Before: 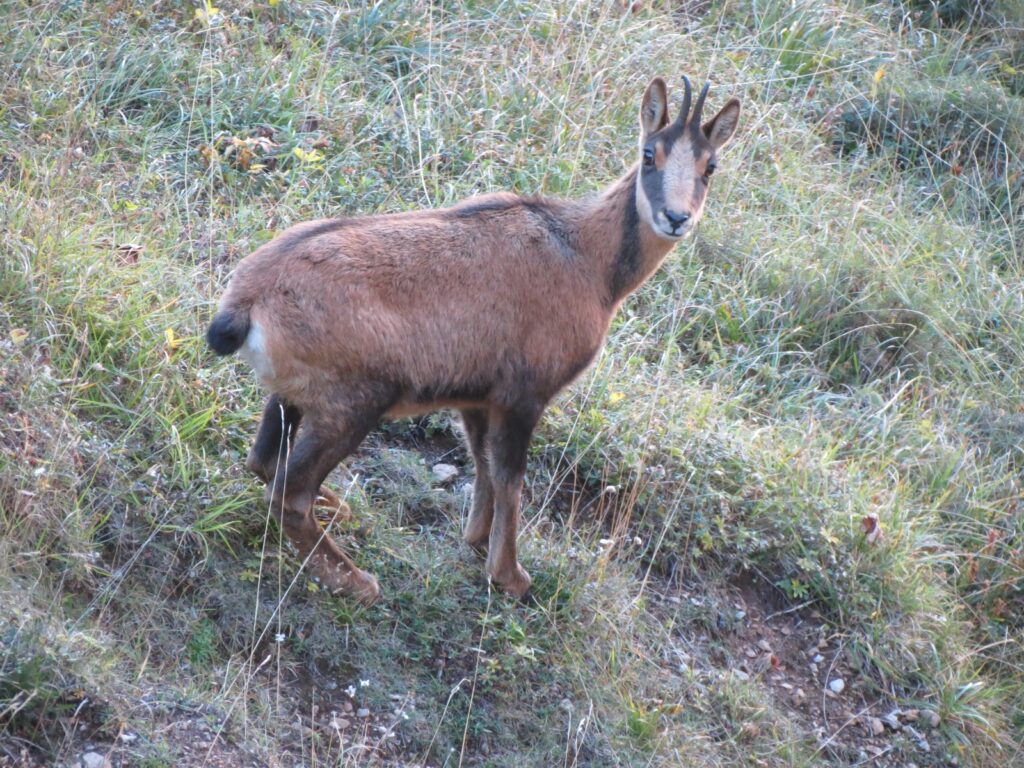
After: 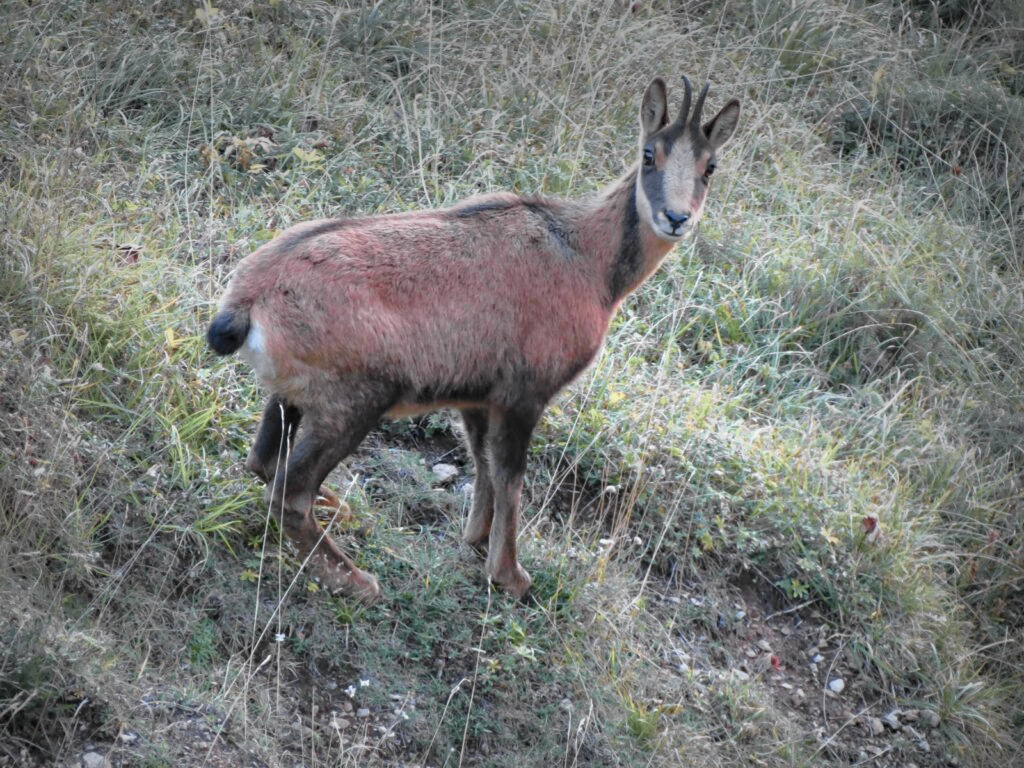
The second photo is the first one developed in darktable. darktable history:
tone curve: curves: ch0 [(0, 0) (0.058, 0.037) (0.214, 0.183) (0.304, 0.288) (0.561, 0.554) (0.687, 0.677) (0.768, 0.768) (0.858, 0.861) (0.987, 0.945)]; ch1 [(0, 0) (0.172, 0.123) (0.312, 0.296) (0.432, 0.448) (0.471, 0.469) (0.502, 0.5) (0.521, 0.505) (0.565, 0.569) (0.663, 0.663) (0.703, 0.721) (0.857, 0.917) (1, 1)]; ch2 [(0, 0) (0.411, 0.424) (0.485, 0.497) (0.502, 0.5) (0.517, 0.511) (0.556, 0.562) (0.626, 0.594) (0.709, 0.661) (1, 1)], color space Lab, independent channels, preserve colors none
haze removal: compatibility mode true, adaptive false
levels: black 8.57%, levels [0.018, 0.493, 1]
vignetting: fall-off start 53.31%, center (-0.028, 0.235), automatic ratio true, width/height ratio 1.314, shape 0.209, unbound false
